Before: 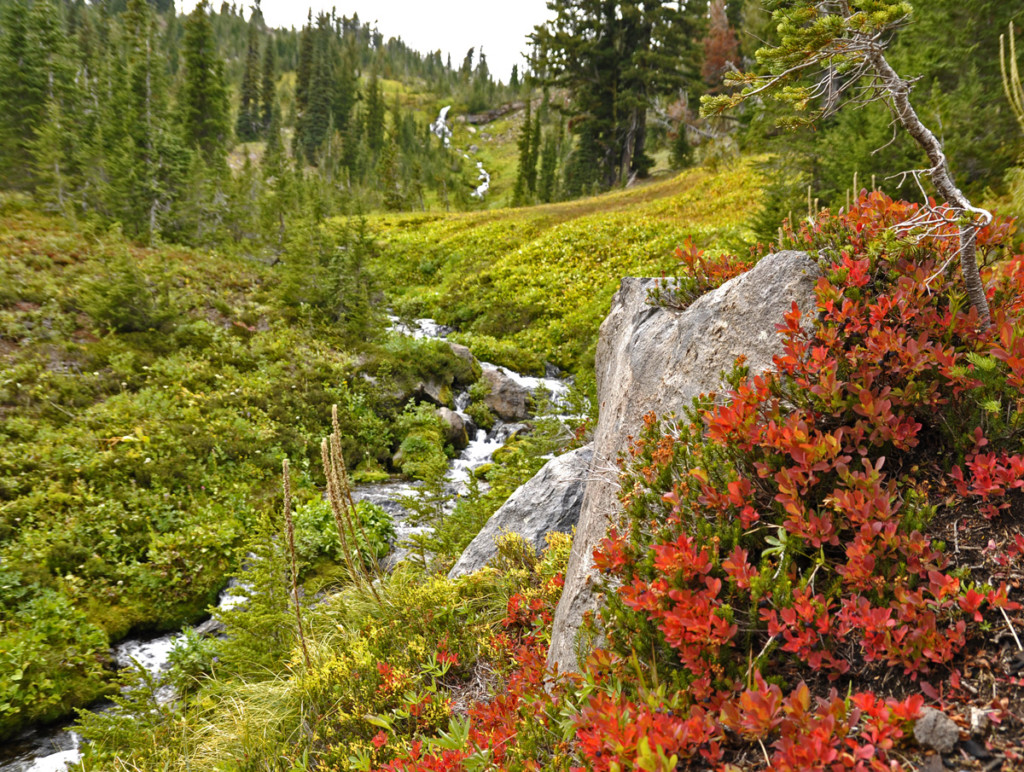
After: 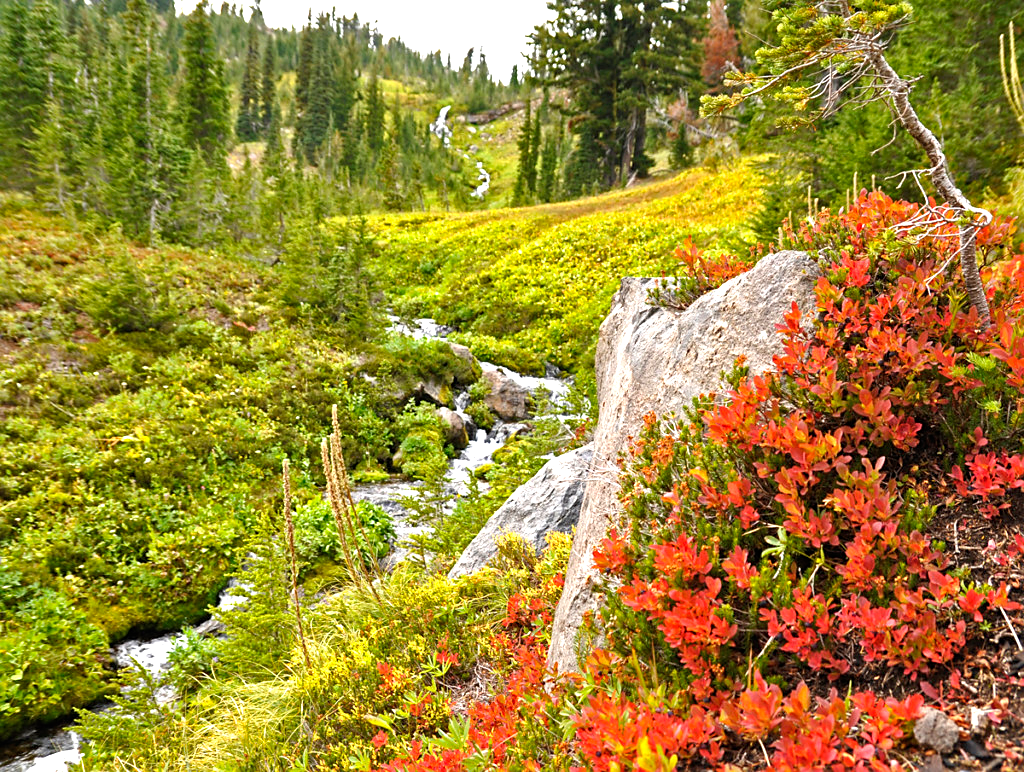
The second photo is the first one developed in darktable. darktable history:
sharpen: radius 1.559, amount 0.373, threshold 1.271
exposure: black level correction 0, exposure 0.7 EV, compensate exposure bias true, compensate highlight preservation false
